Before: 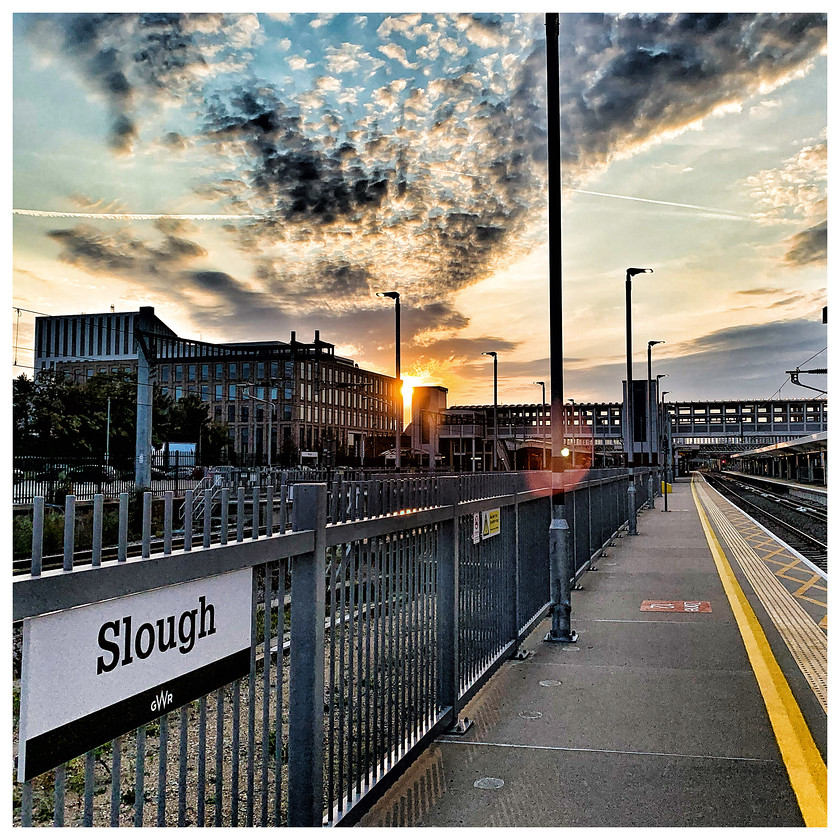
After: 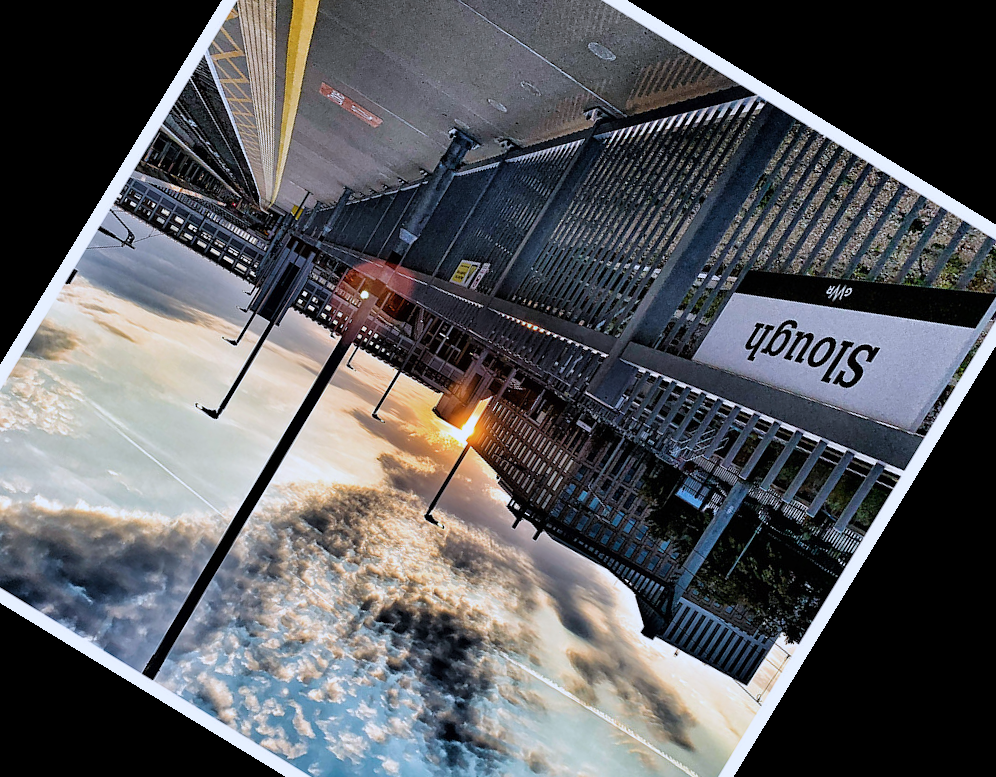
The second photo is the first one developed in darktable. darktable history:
color calibration: illuminant as shot in camera, x 0.366, y 0.378, temperature 4425.7 K, saturation algorithm version 1 (2020)
exposure: exposure -0.21 EV, compensate highlight preservation false
crop and rotate: angle 148.68°, left 9.111%, top 15.603%, right 4.588%, bottom 17.041%
